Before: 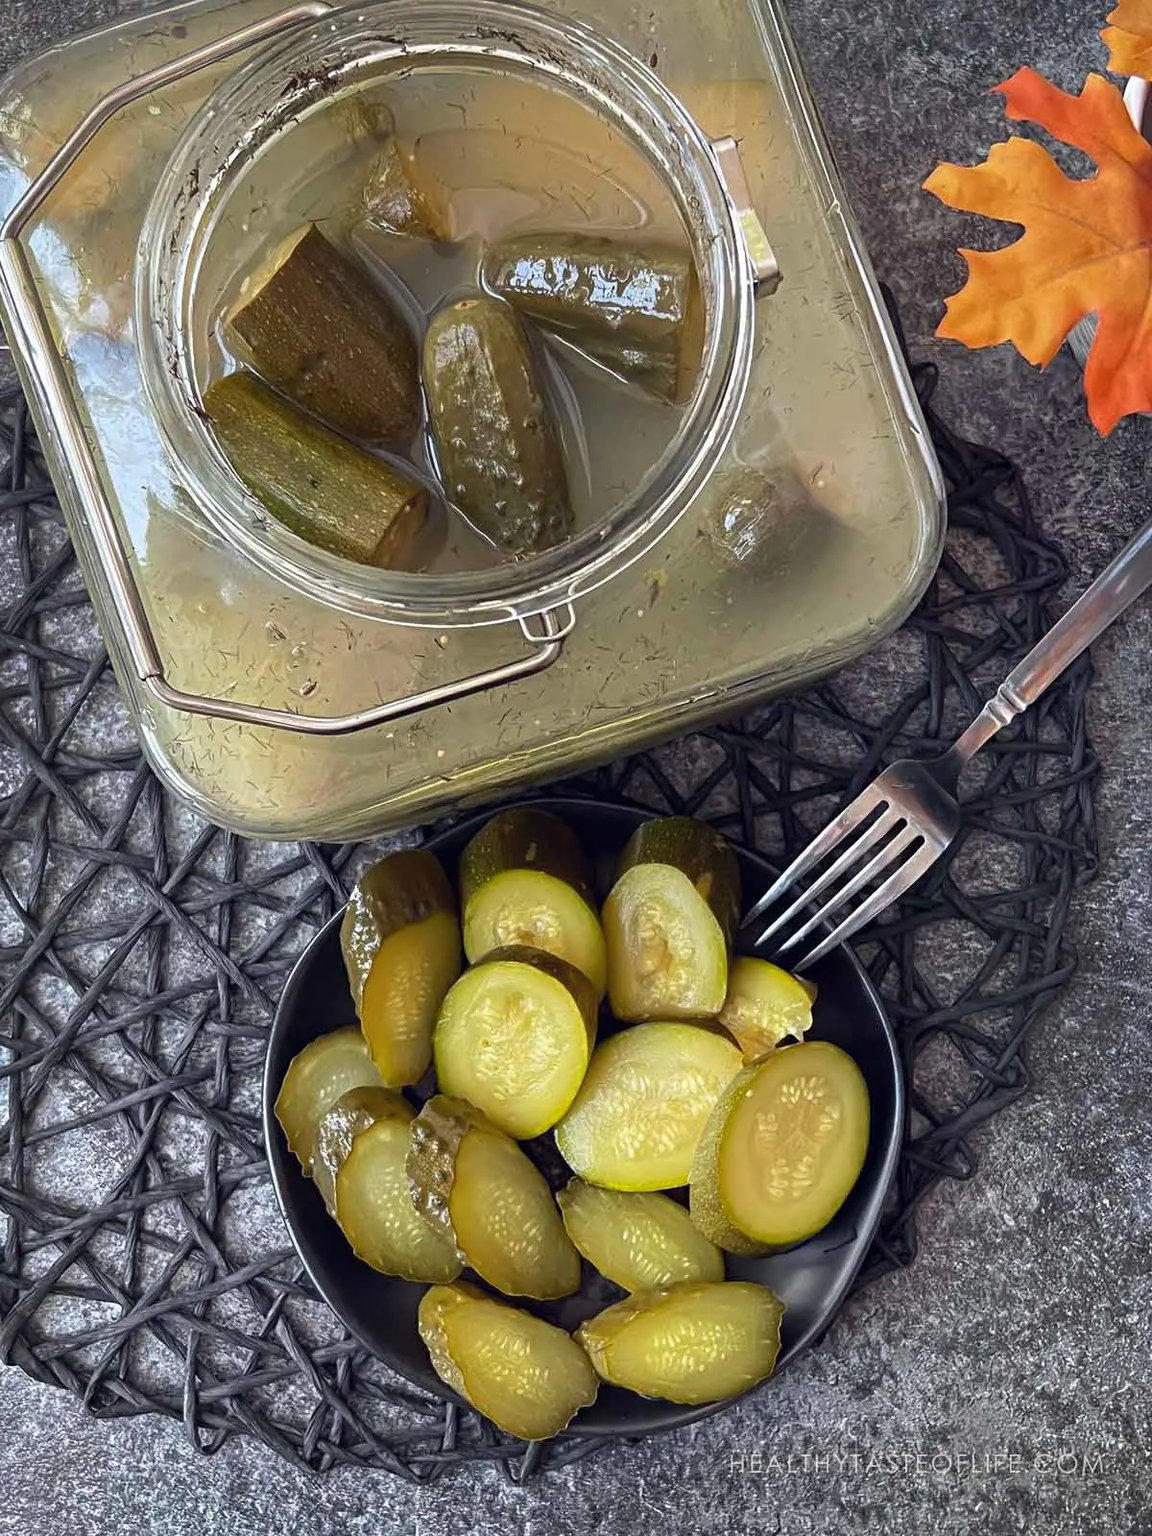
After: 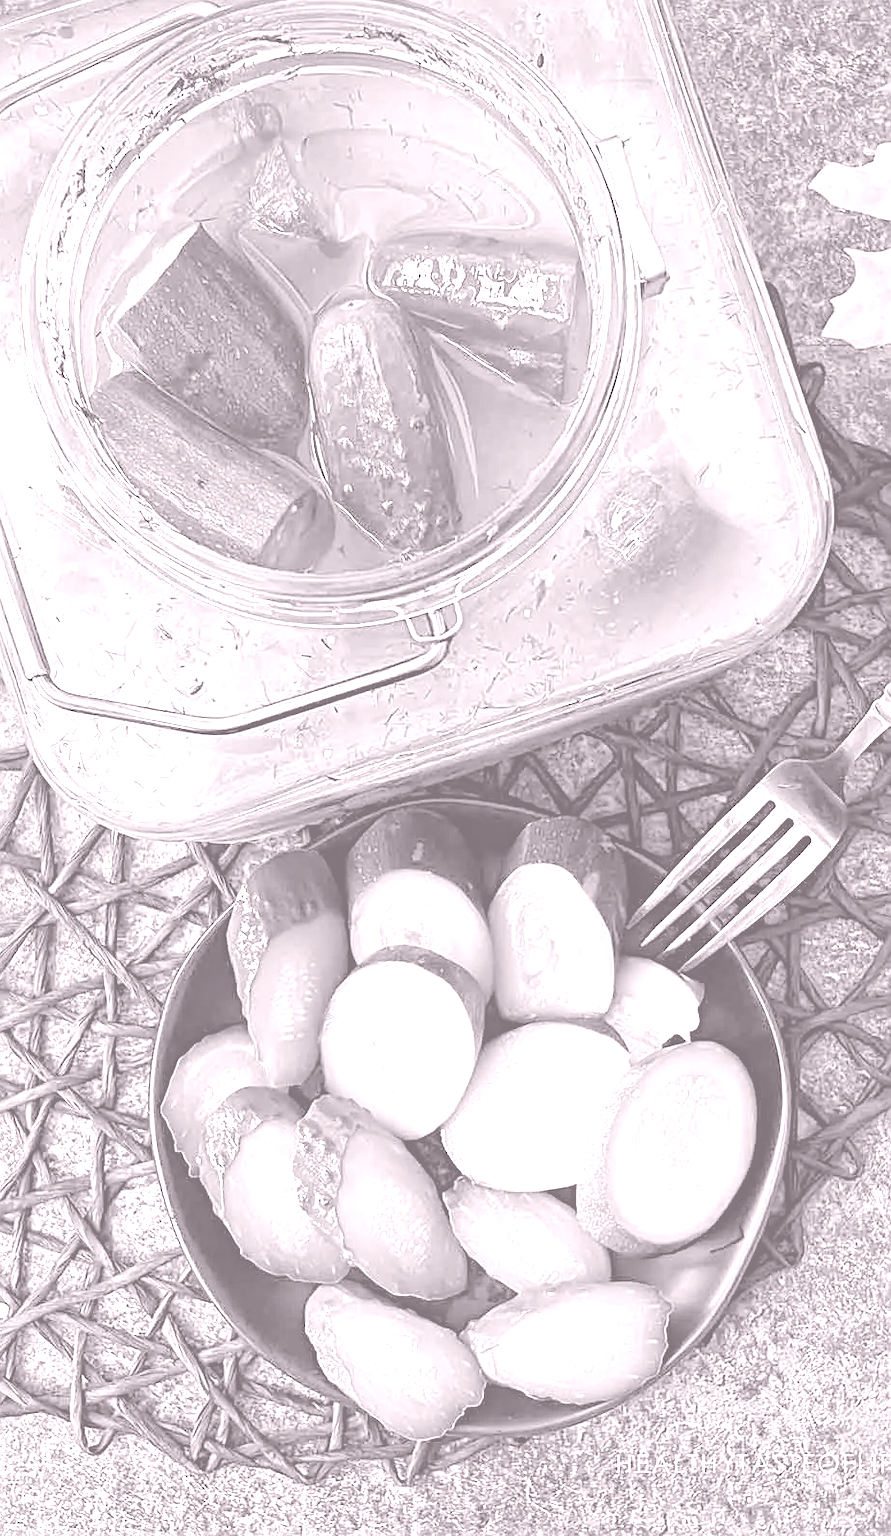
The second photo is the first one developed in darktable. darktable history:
colorize: hue 25.2°, saturation 83%, source mix 82%, lightness 79%, version 1
sharpen: on, module defaults
exposure: black level correction 0, exposure 0.6 EV, compensate highlight preservation false
global tonemap: drago (1, 100), detail 1
crop: left 9.88%, right 12.664%
haze removal: compatibility mode true, adaptive false
